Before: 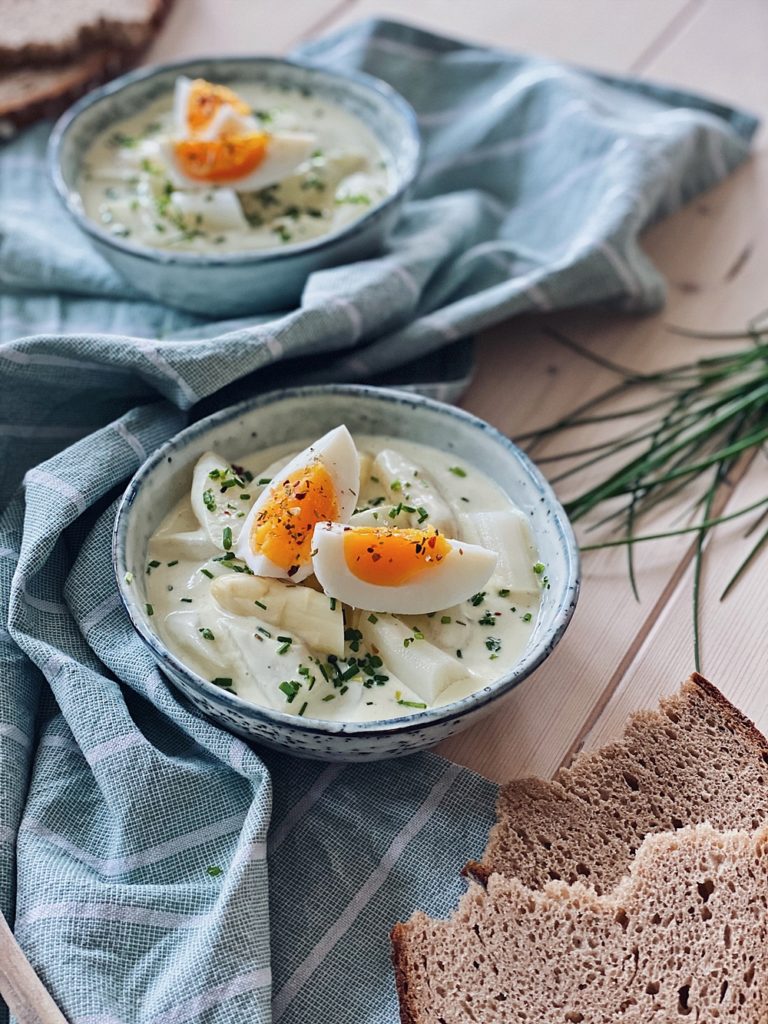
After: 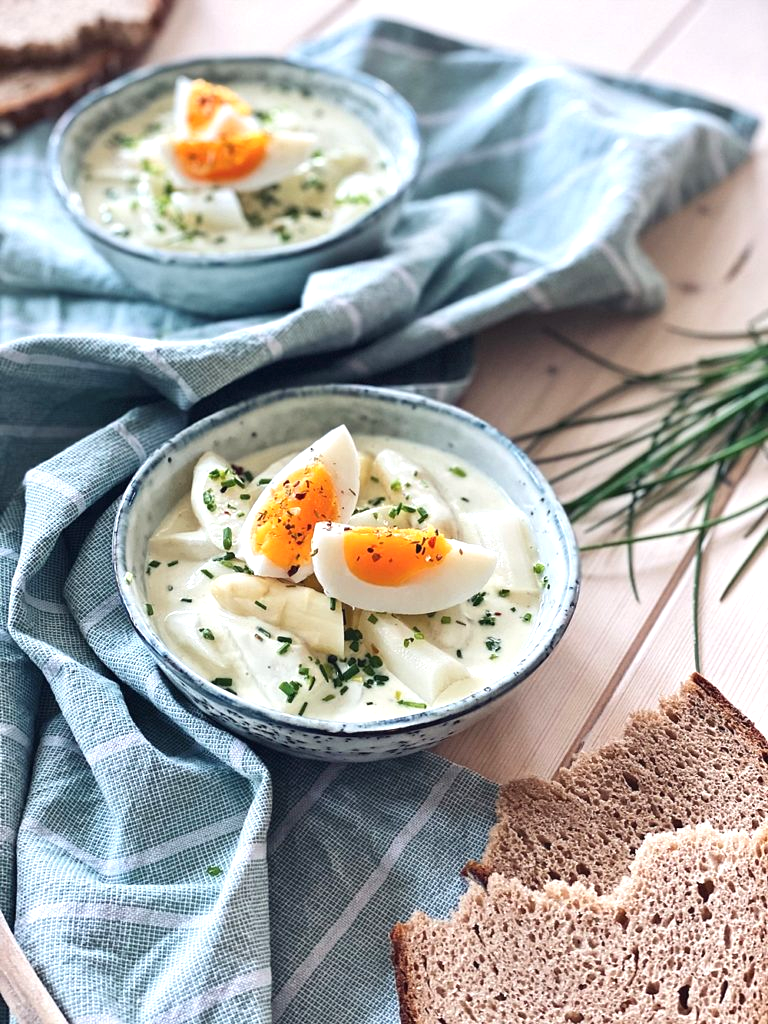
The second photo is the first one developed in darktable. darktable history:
exposure: black level correction 0, exposure 0.695 EV, compensate highlight preservation false
tone equalizer: mask exposure compensation -0.504 EV
